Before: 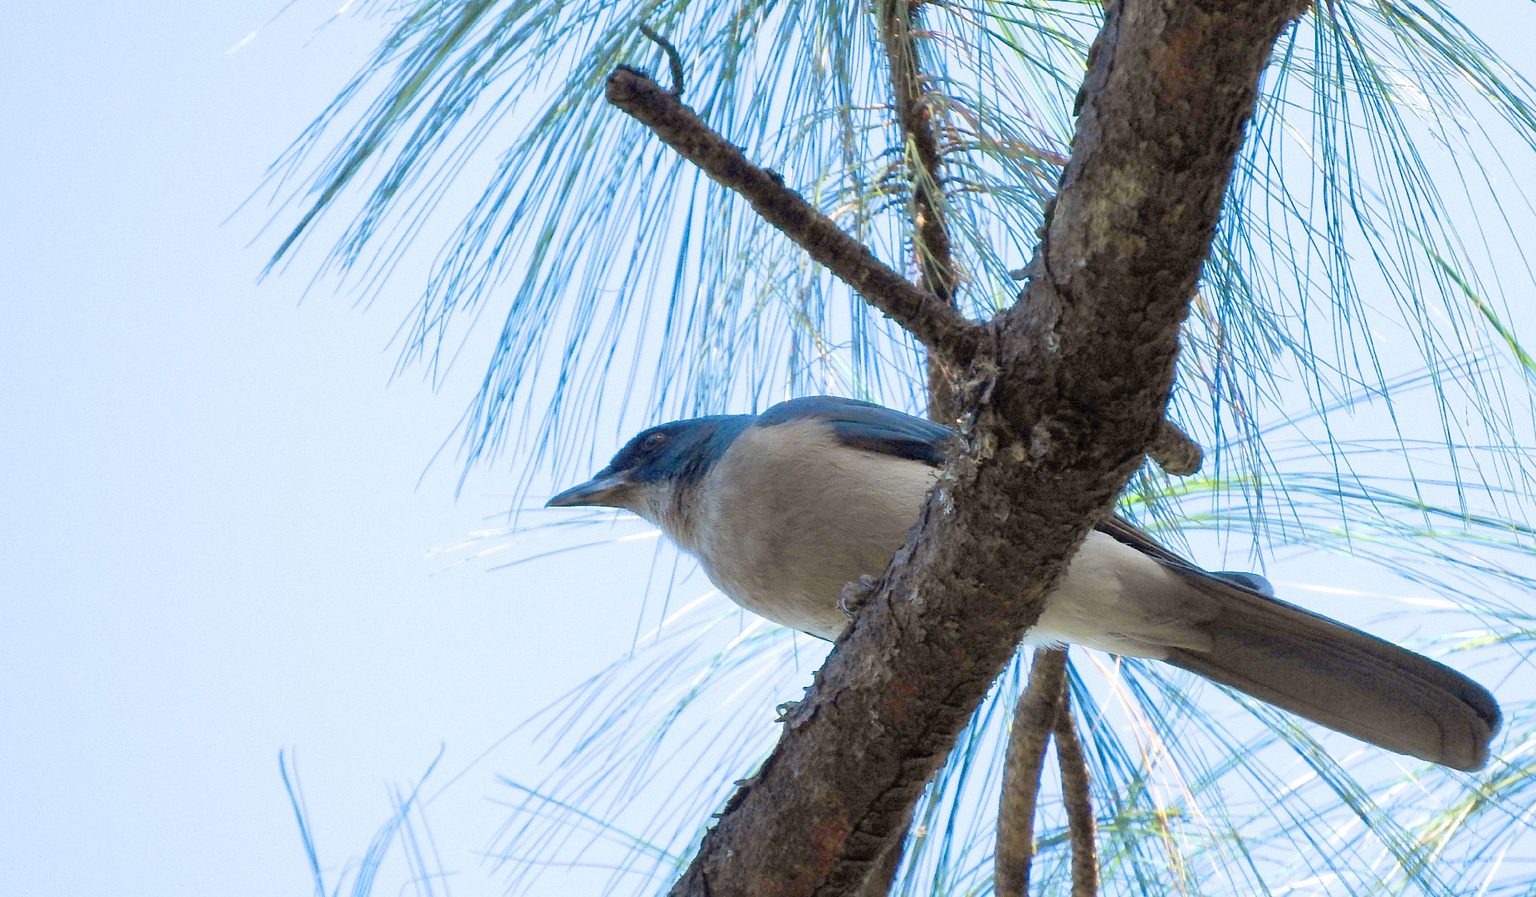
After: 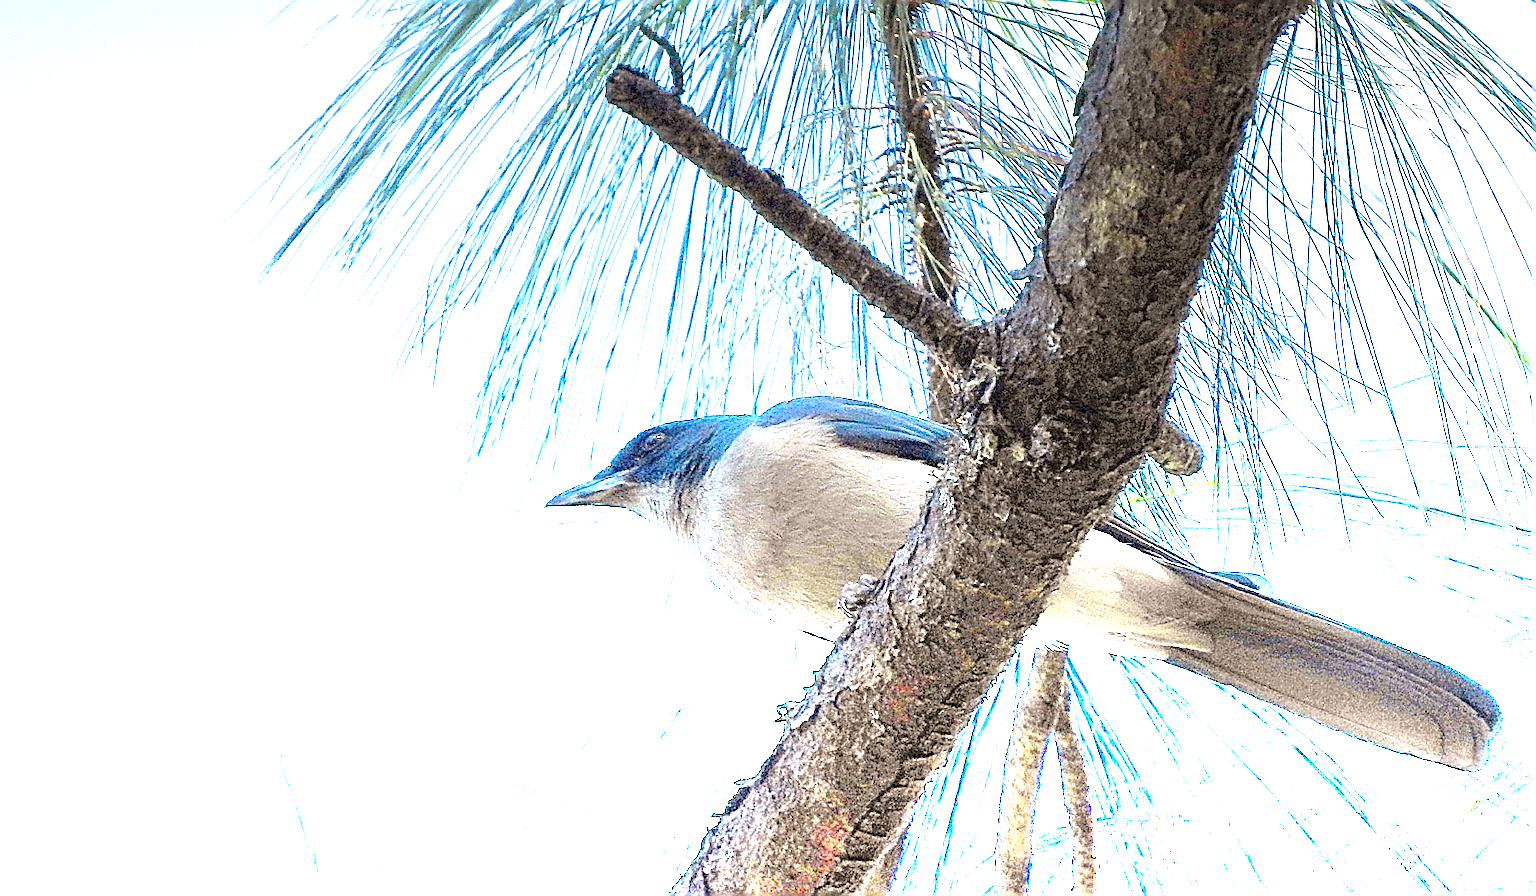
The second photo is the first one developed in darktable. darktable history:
sharpen: amount 1.861
exposure: exposure 0.515 EV, compensate highlight preservation false
graduated density: density -3.9 EV
